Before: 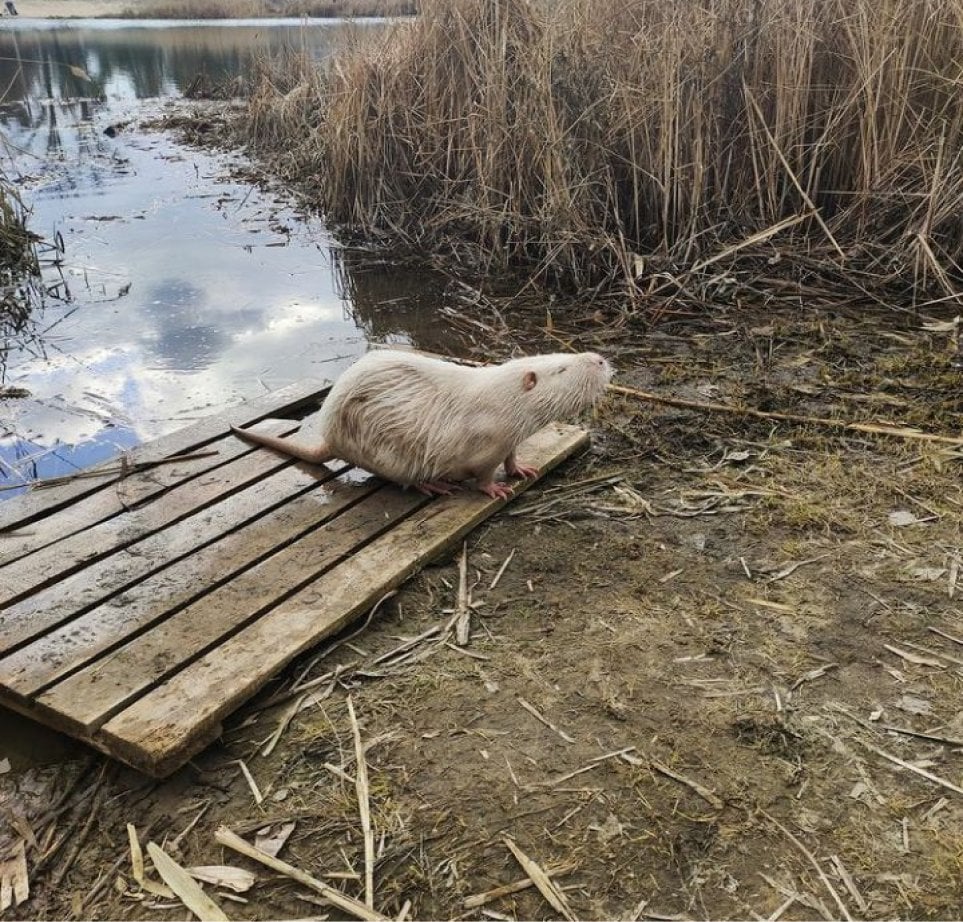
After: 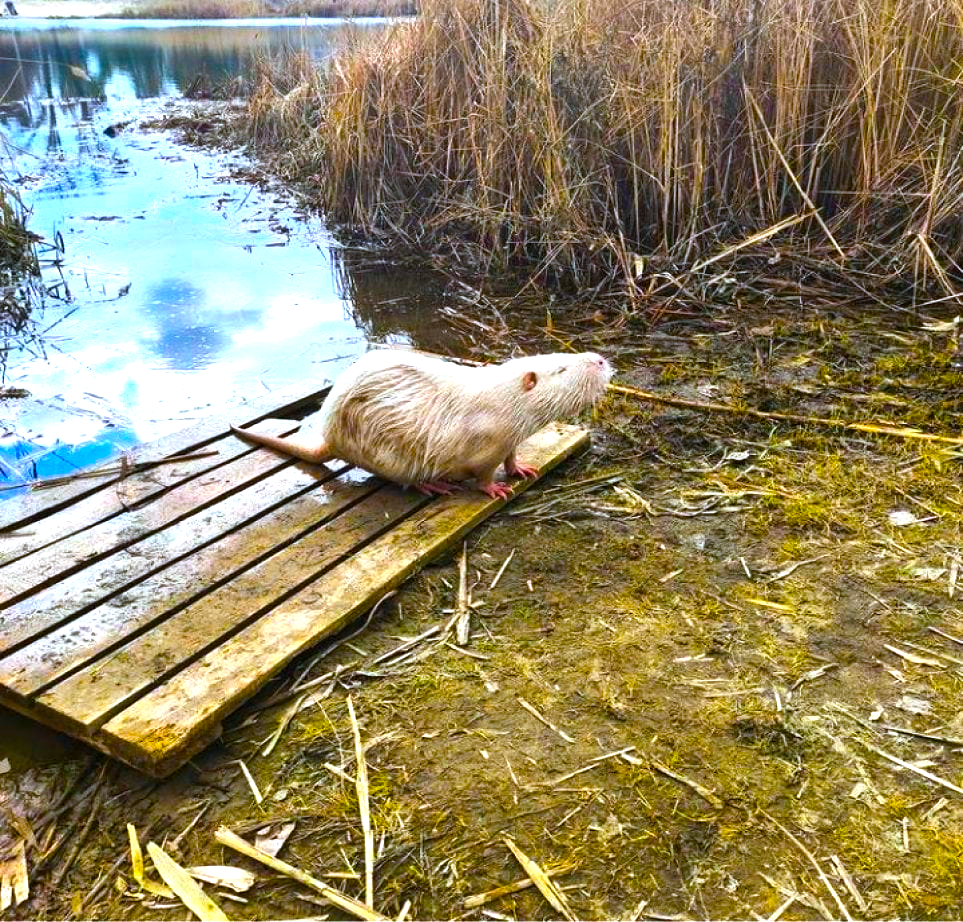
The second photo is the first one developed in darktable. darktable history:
color balance rgb: linear chroma grading › global chroma 20%, perceptual saturation grading › global saturation 65%, perceptual saturation grading › highlights 50%, perceptual saturation grading › shadows 30%, perceptual brilliance grading › global brilliance 12%, perceptual brilliance grading › highlights 15%, global vibrance 20%
levels: levels [0, 0.48, 0.961]
color correction: highlights a* -0.137, highlights b* -5.91, shadows a* -0.137, shadows b* -0.137
white balance: red 0.967, blue 1.049
